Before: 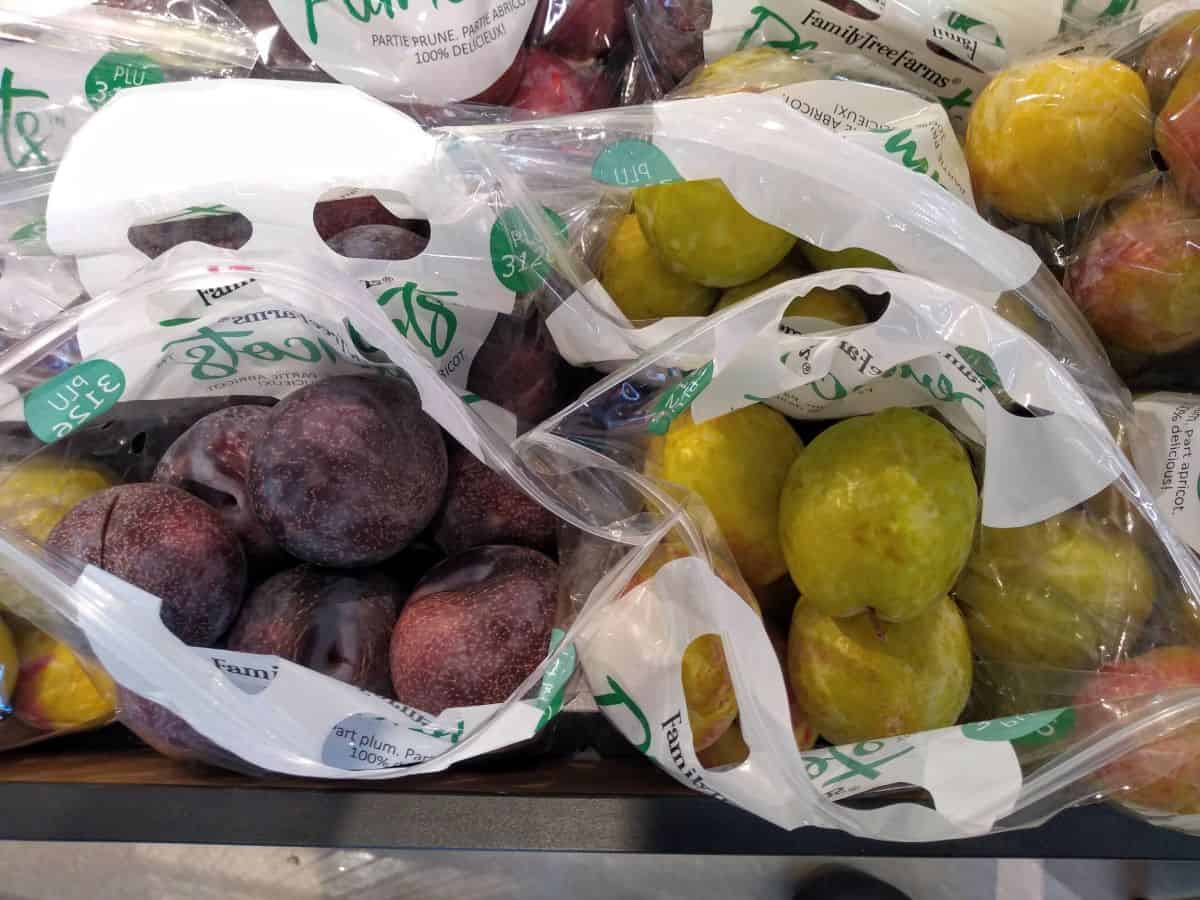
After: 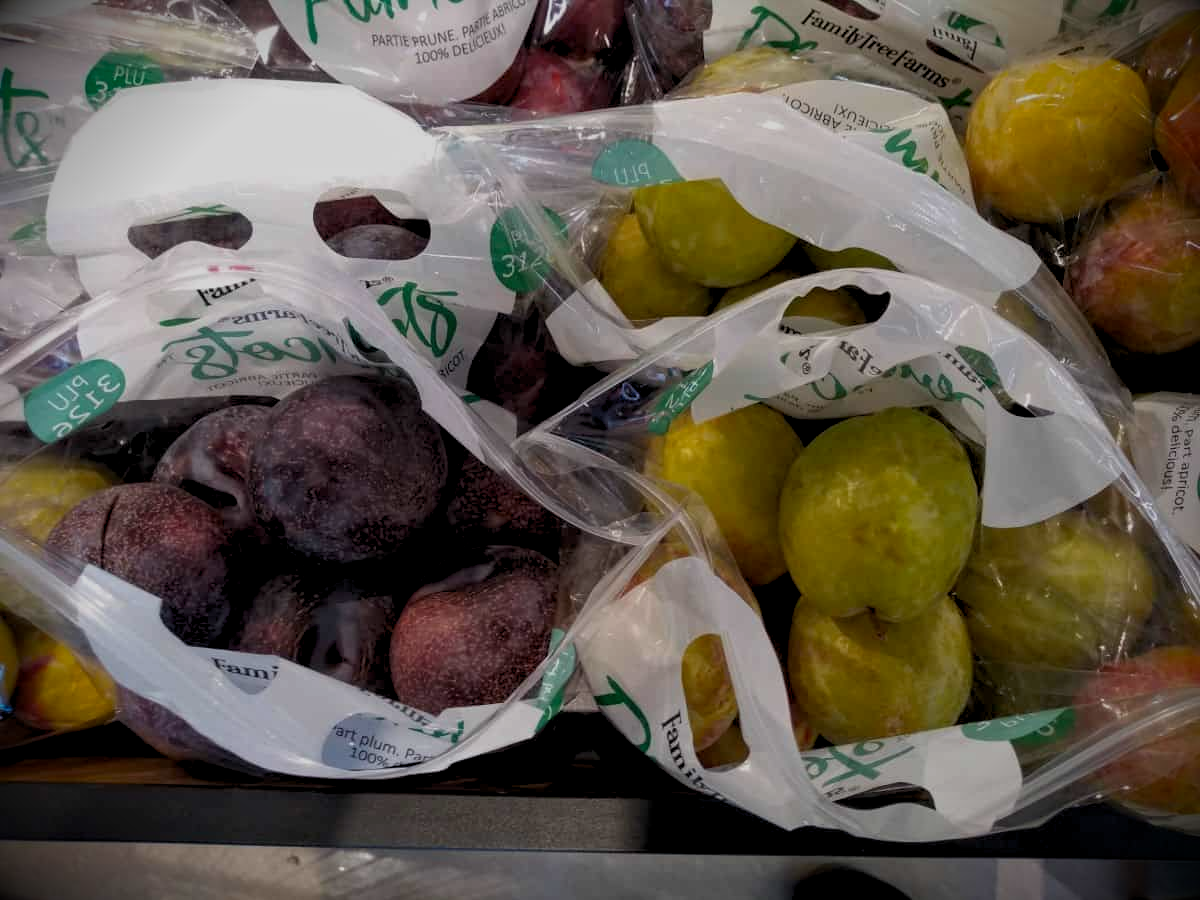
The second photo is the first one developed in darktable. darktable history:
exposure: black level correction 0.009, exposure -0.611 EV, compensate highlight preservation false
vignetting: fall-off start 89.5%, fall-off radius 44.33%, brightness -0.98, saturation 0.488, width/height ratio 1.157
levels: levels [0.026, 0.507, 0.987]
